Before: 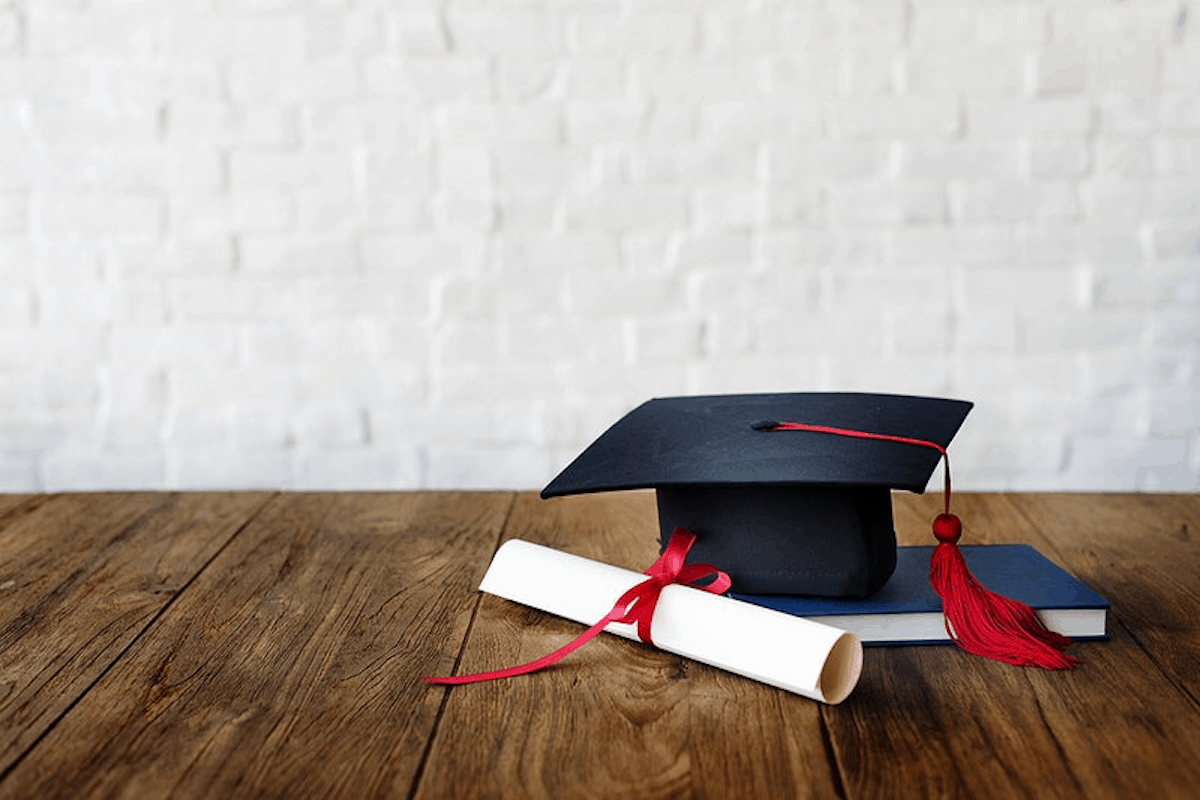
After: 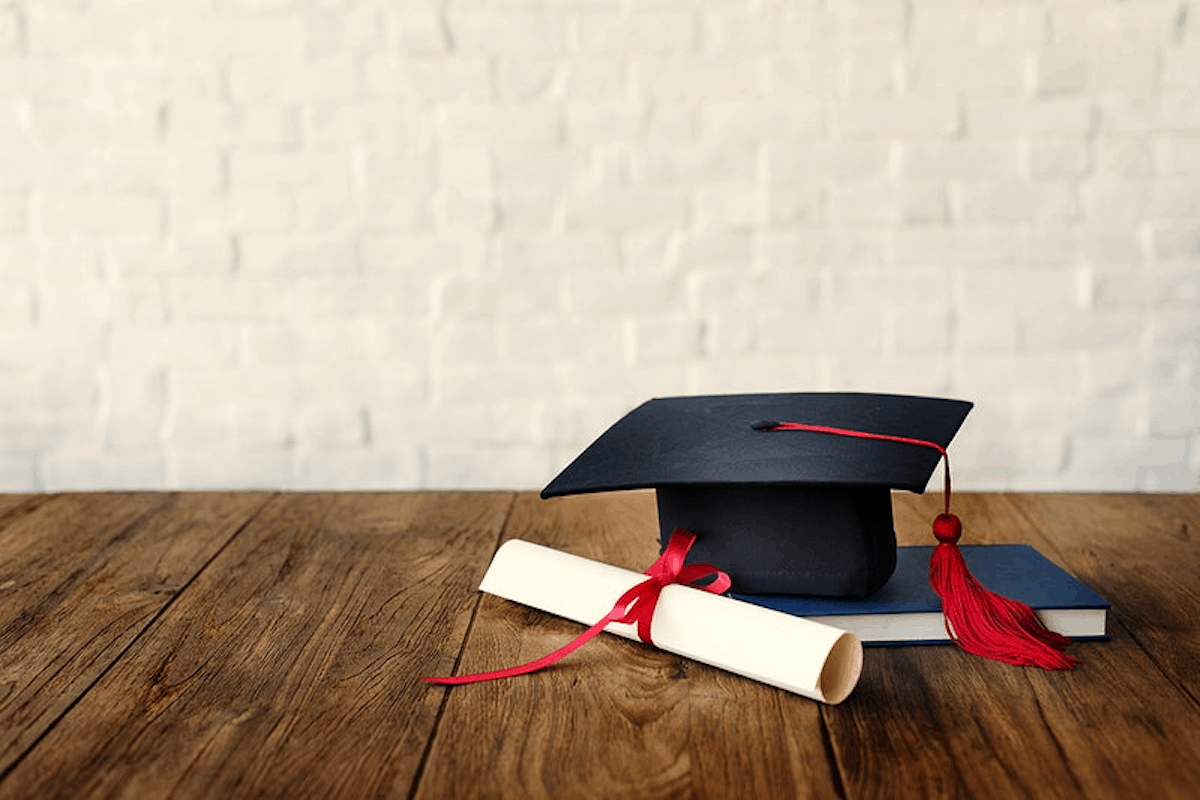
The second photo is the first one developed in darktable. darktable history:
white balance: red 1.045, blue 0.932
color correction: highlights a* -0.182, highlights b* -0.124
